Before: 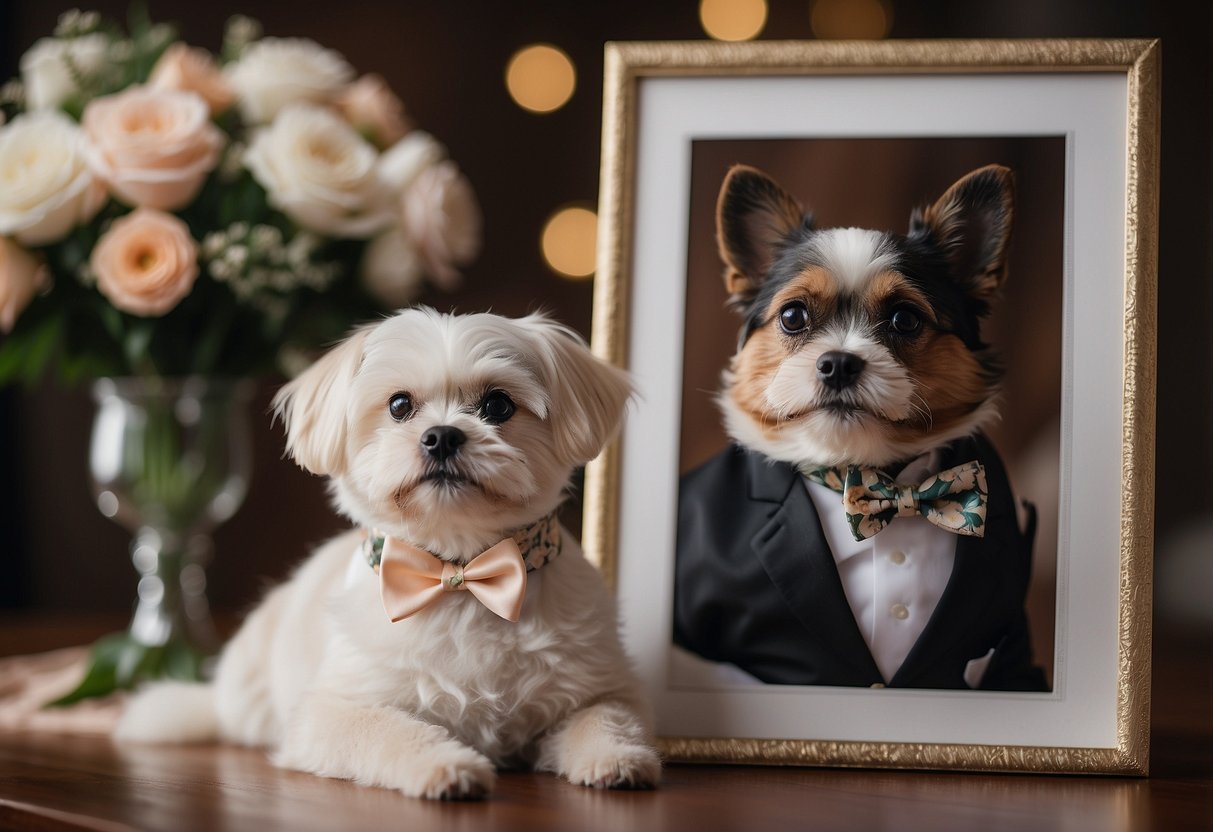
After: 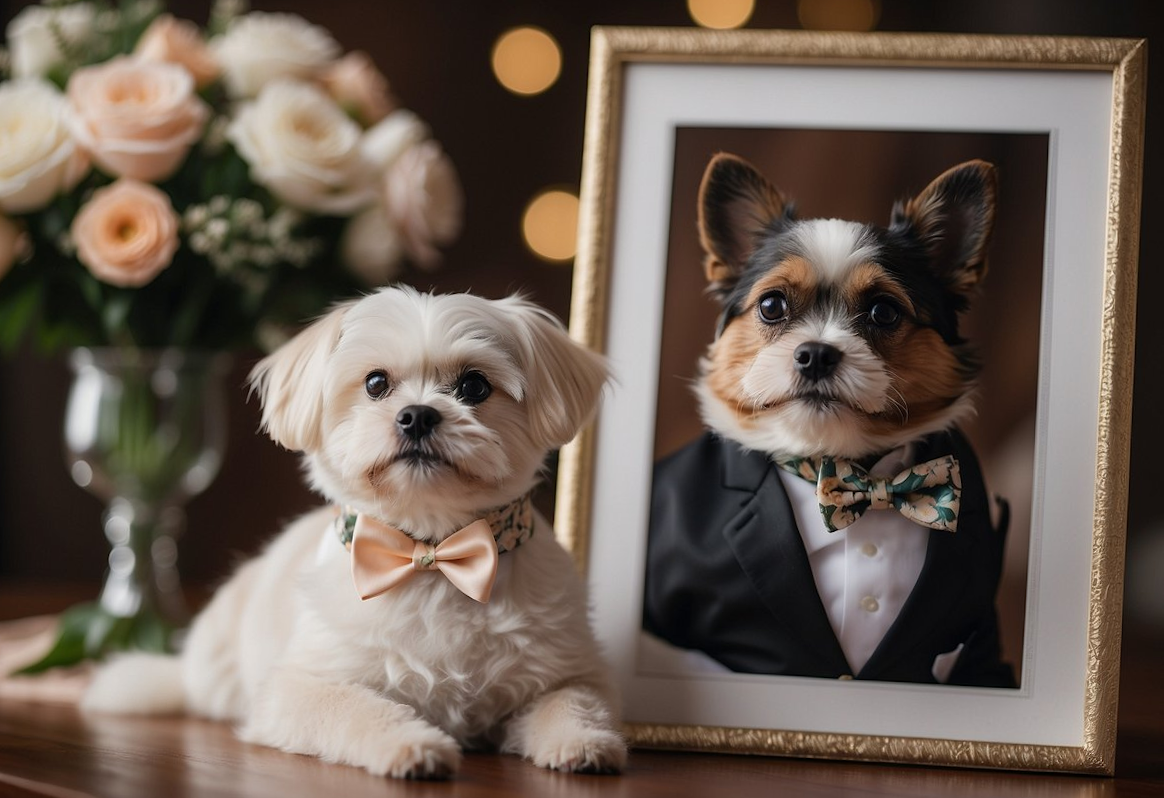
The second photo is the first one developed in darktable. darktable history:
crop and rotate: angle -1.66°
